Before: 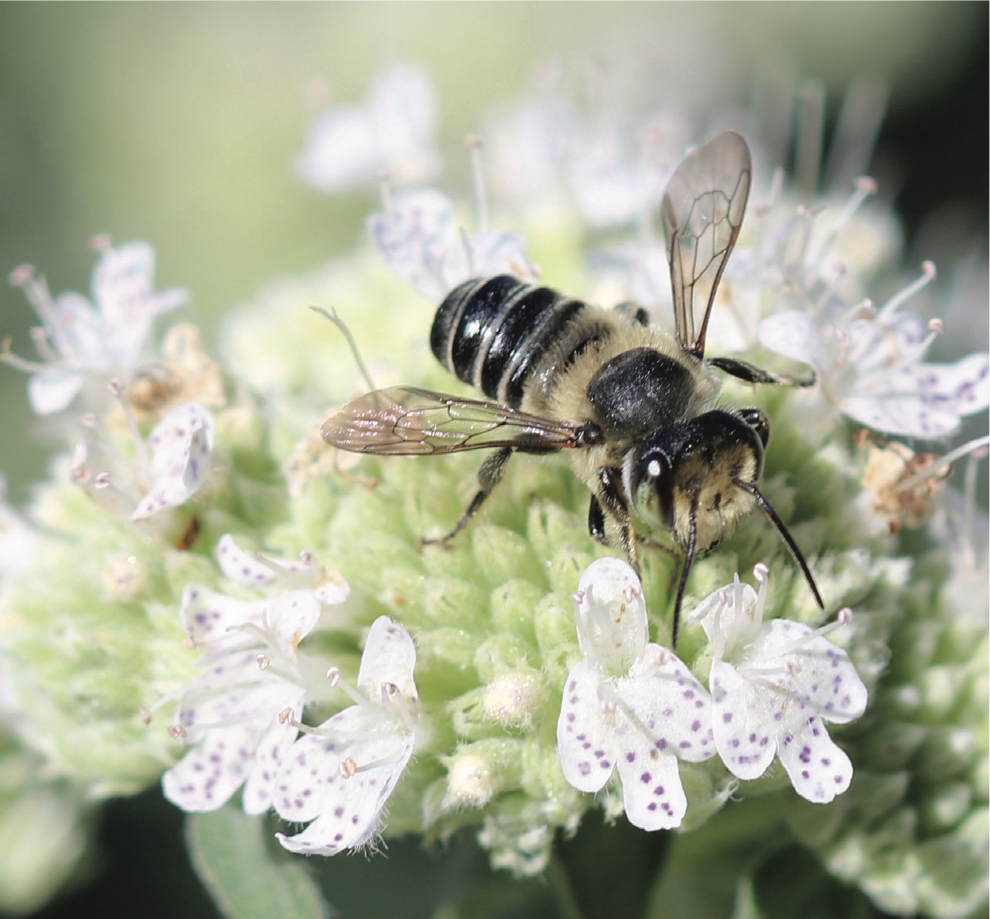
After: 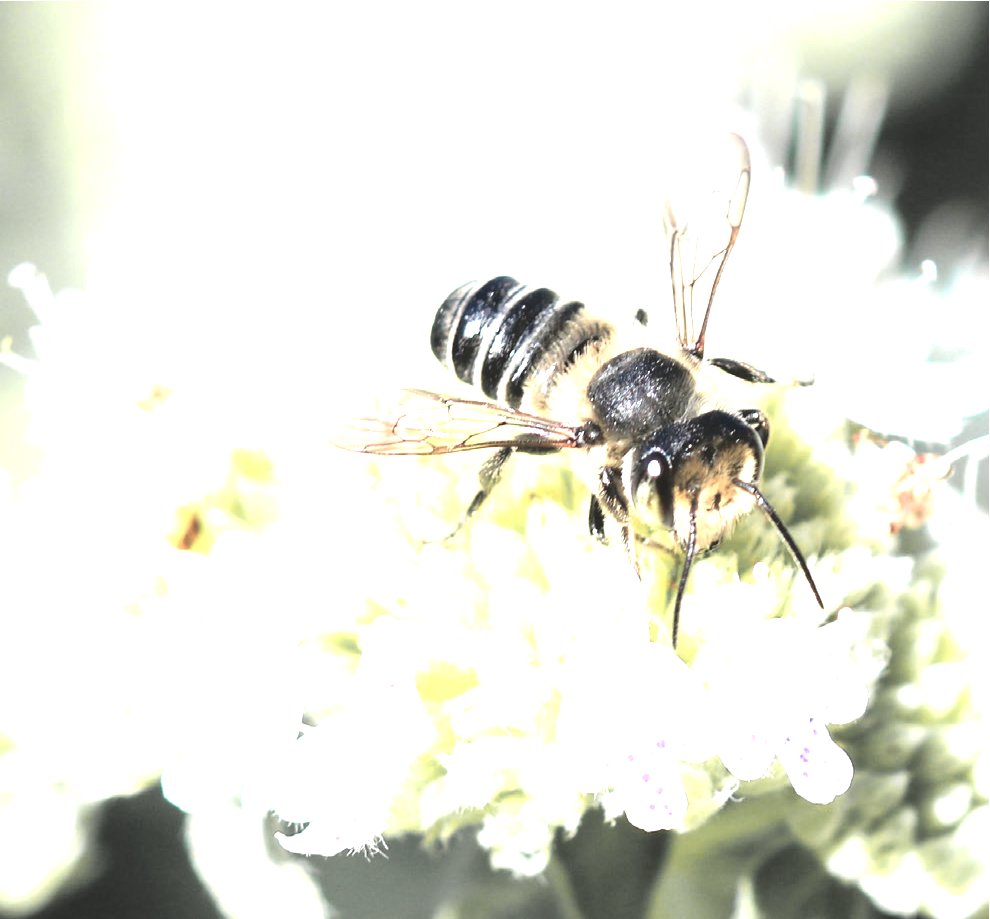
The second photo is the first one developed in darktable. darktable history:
color zones: curves: ch1 [(0.29, 0.492) (0.373, 0.185) (0.509, 0.481)]; ch2 [(0.25, 0.462) (0.749, 0.457)]
exposure: black level correction 0.001, exposure 1.999 EV, compensate highlight preservation false
